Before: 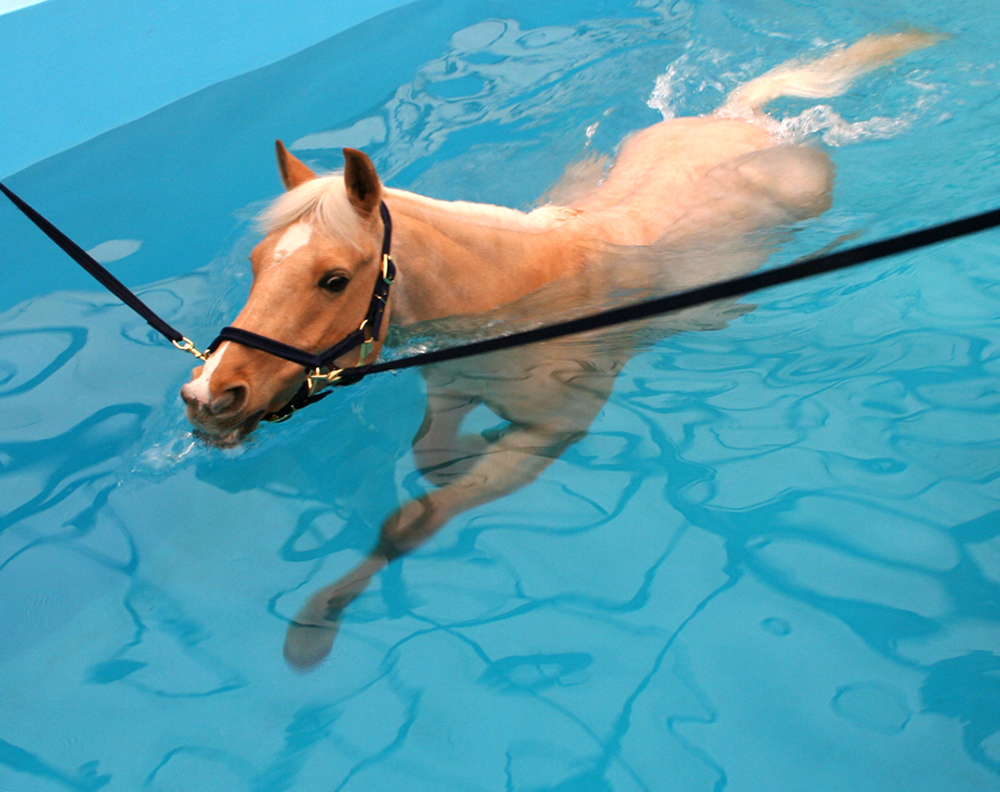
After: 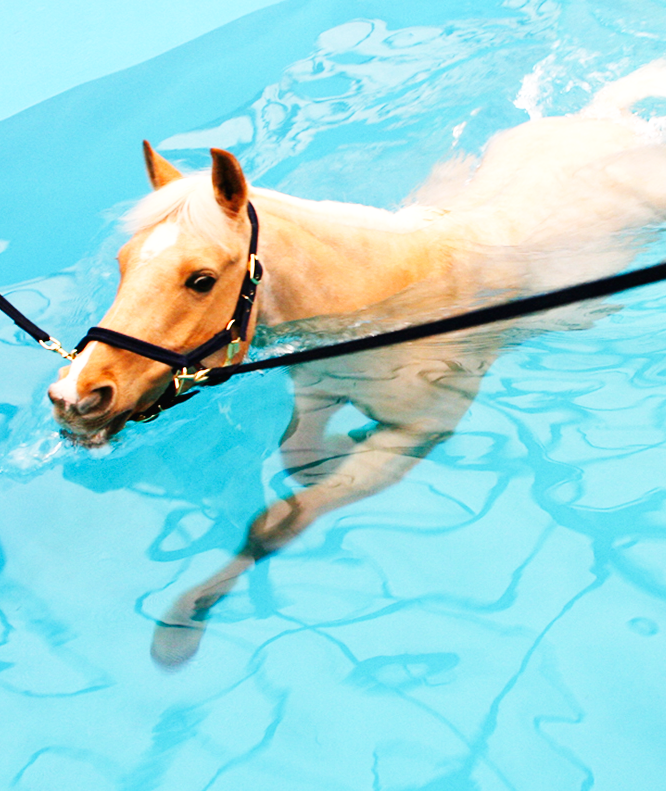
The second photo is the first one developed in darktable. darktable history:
base curve: curves: ch0 [(0, 0.003) (0.001, 0.002) (0.006, 0.004) (0.02, 0.022) (0.048, 0.086) (0.094, 0.234) (0.162, 0.431) (0.258, 0.629) (0.385, 0.8) (0.548, 0.918) (0.751, 0.988) (1, 1)], preserve colors none
crop and rotate: left 13.342%, right 19.991%
